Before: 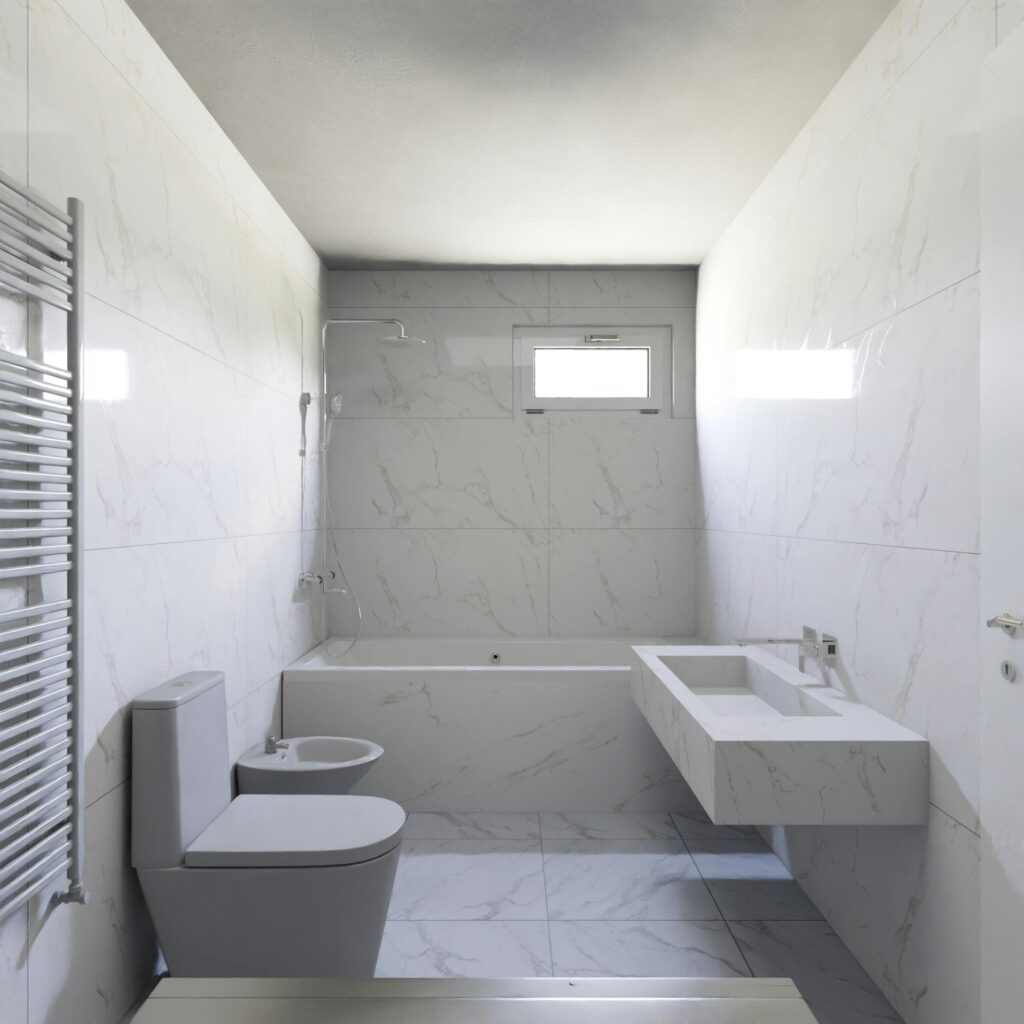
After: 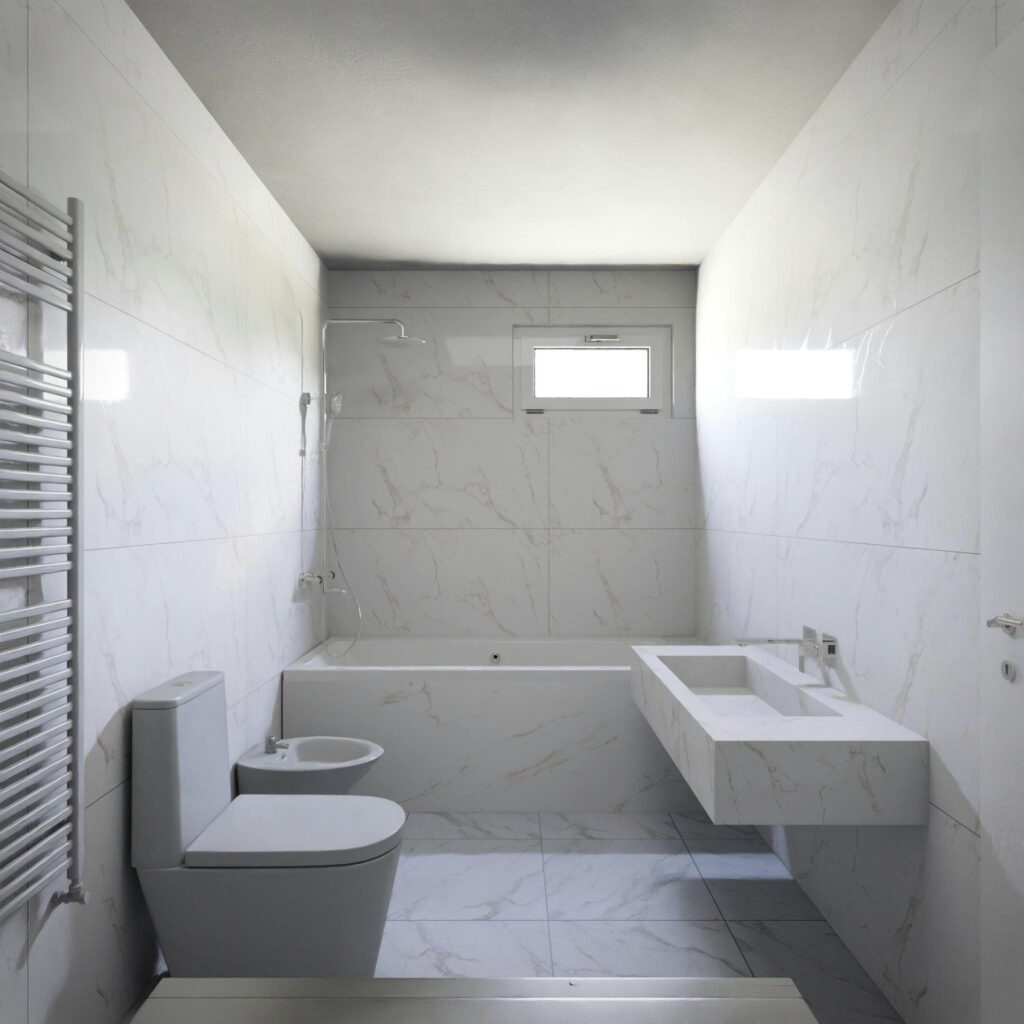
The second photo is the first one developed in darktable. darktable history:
tone equalizer: on, module defaults
vignetting: on, module defaults
